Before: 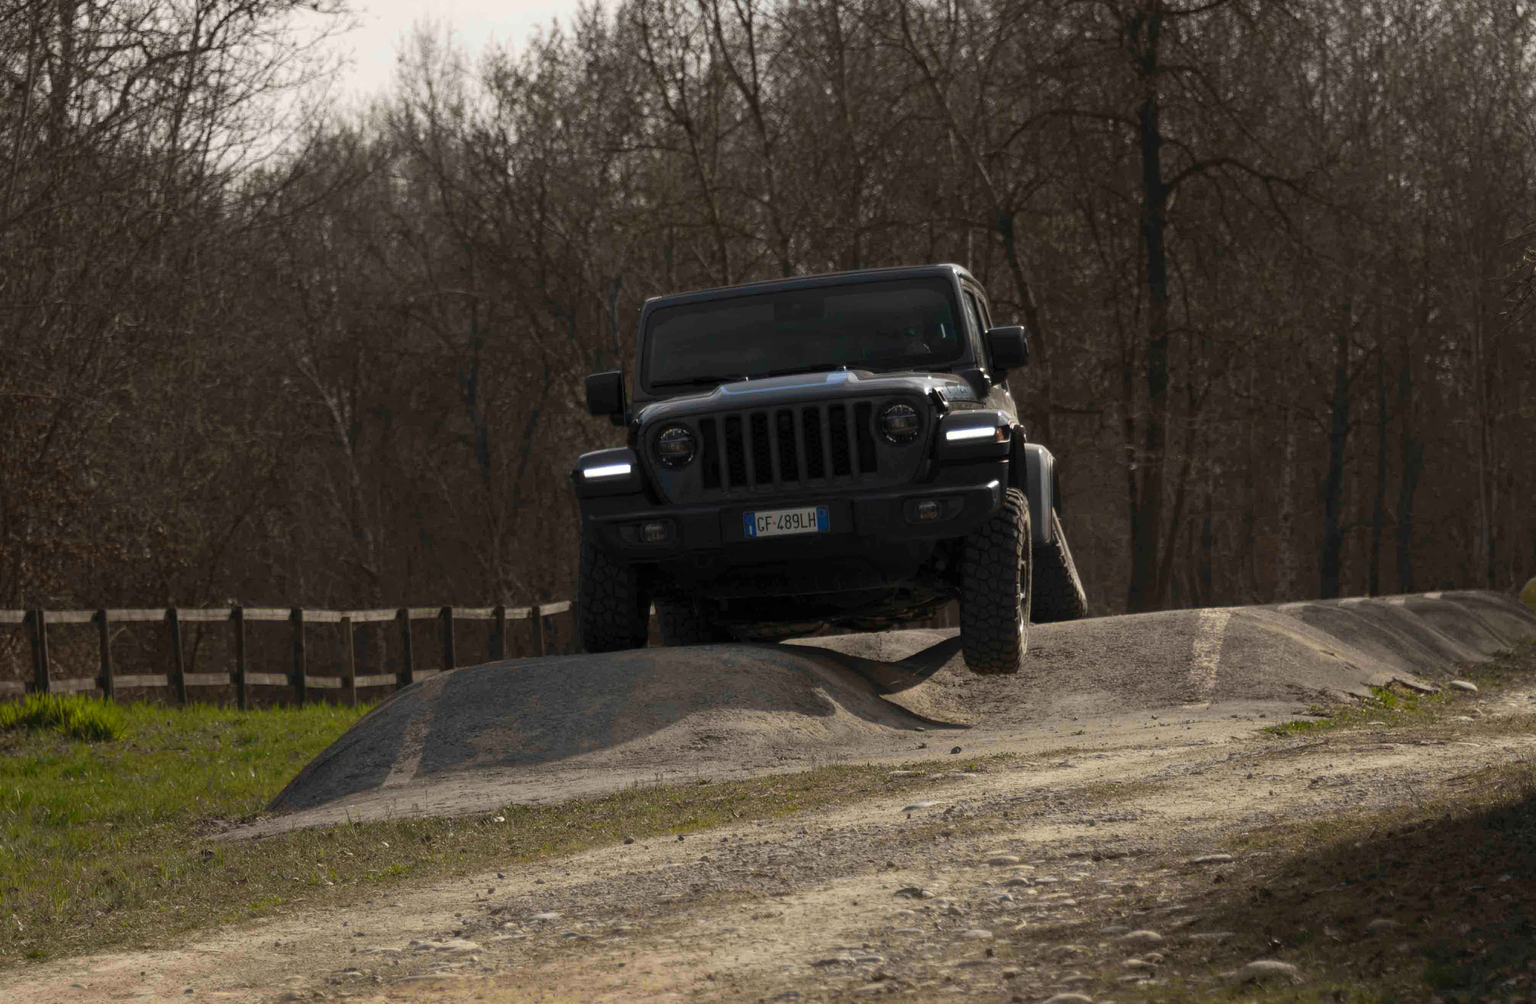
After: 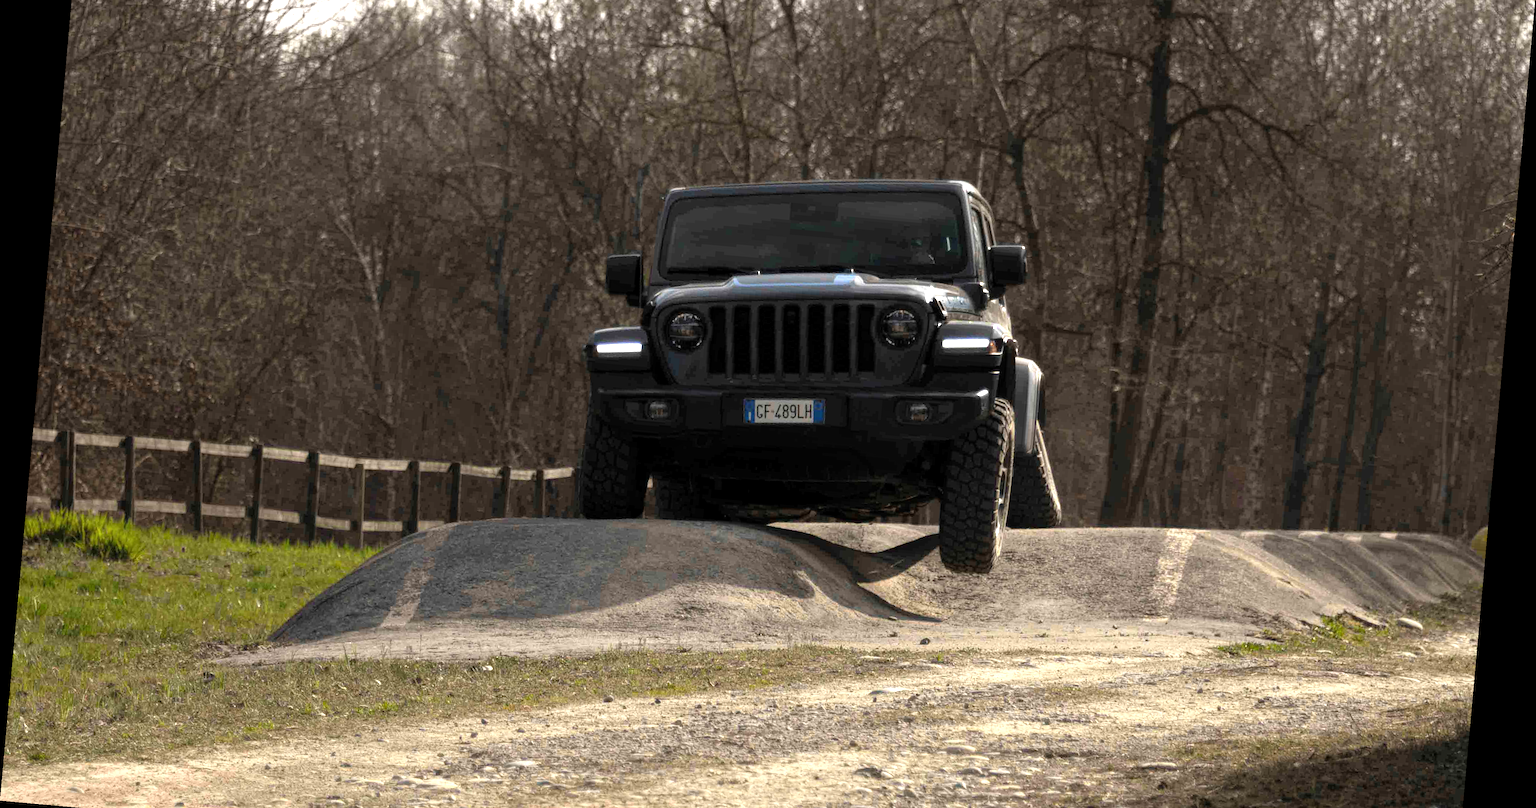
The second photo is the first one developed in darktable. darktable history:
rgb curve: curves: ch0 [(0, 0) (0.136, 0.078) (0.262, 0.245) (0.414, 0.42) (1, 1)], compensate middle gray true, preserve colors basic power
rotate and perspective: rotation 5.12°, automatic cropping off
local contrast: highlights 100%, shadows 100%, detail 120%, midtone range 0.2
crop: top 13.819%, bottom 11.169%
exposure: black level correction 0, exposure 1.1 EV, compensate exposure bias true, compensate highlight preservation false
